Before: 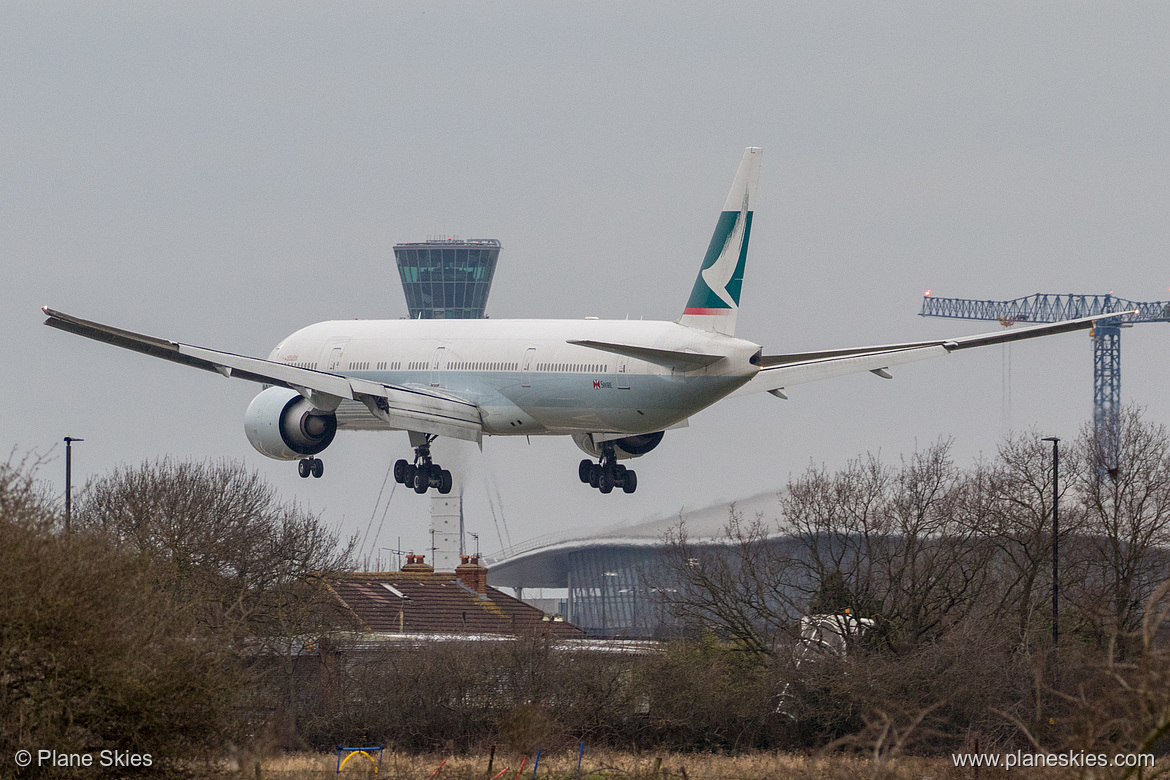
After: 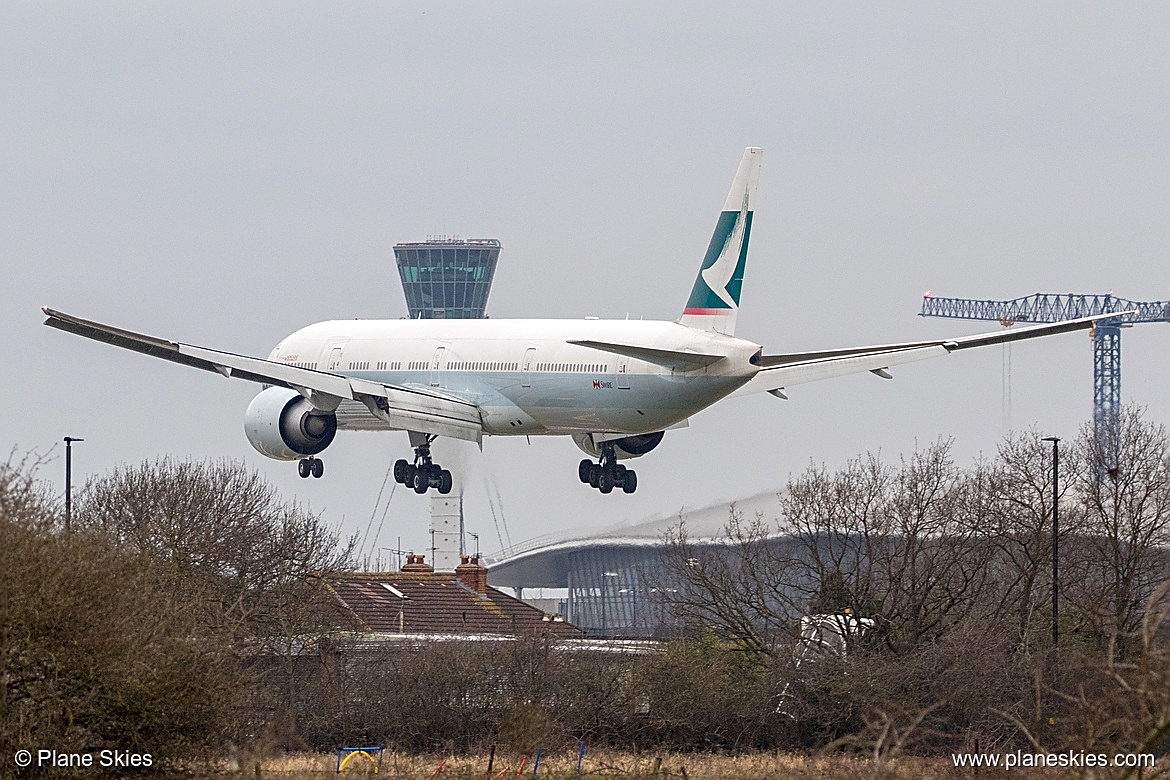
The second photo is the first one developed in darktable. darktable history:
exposure: exposure 0.378 EV, compensate highlight preservation false
sharpen: on, module defaults
